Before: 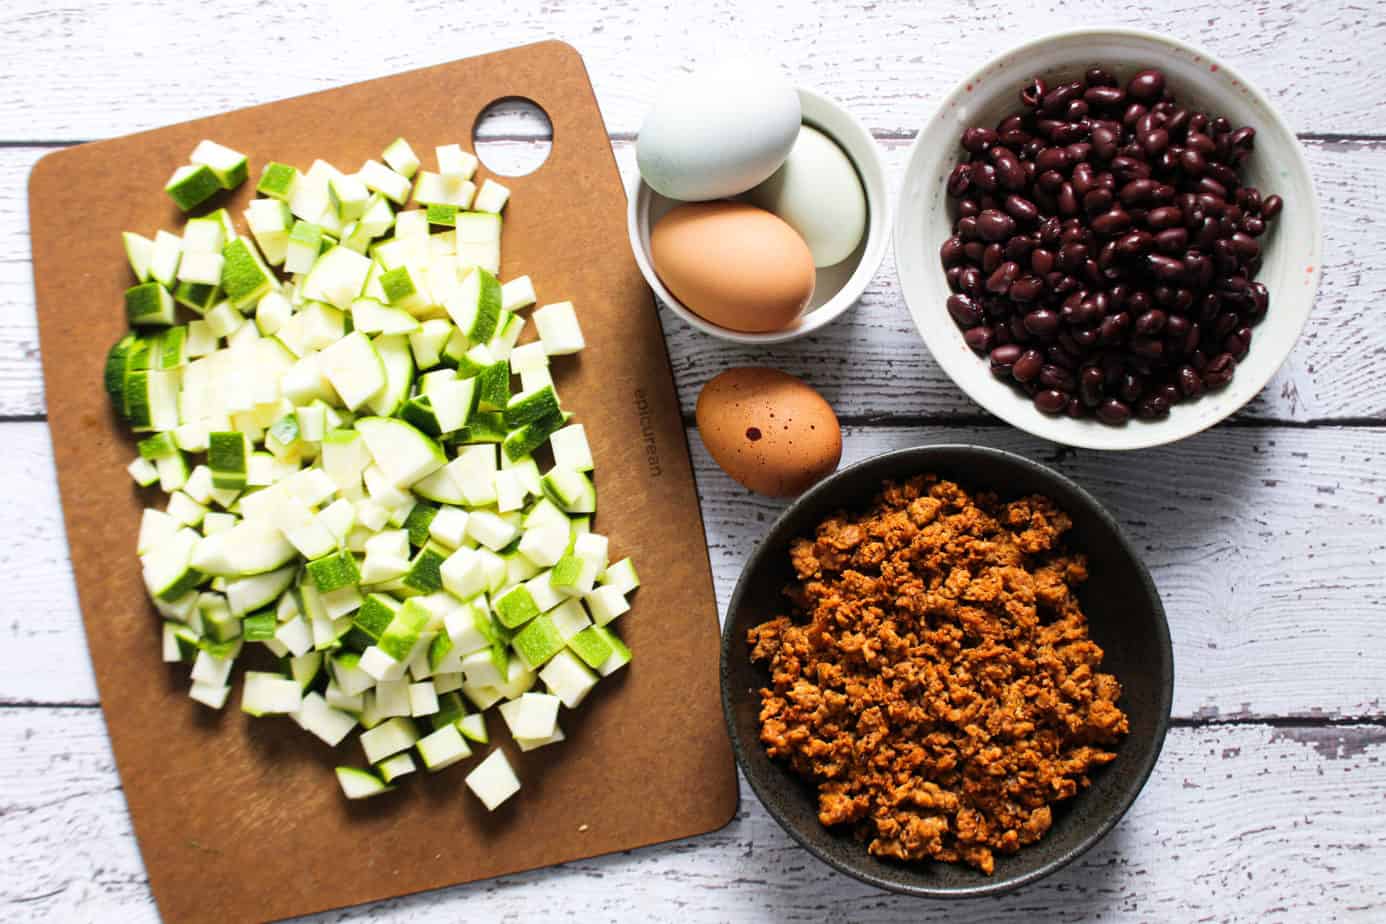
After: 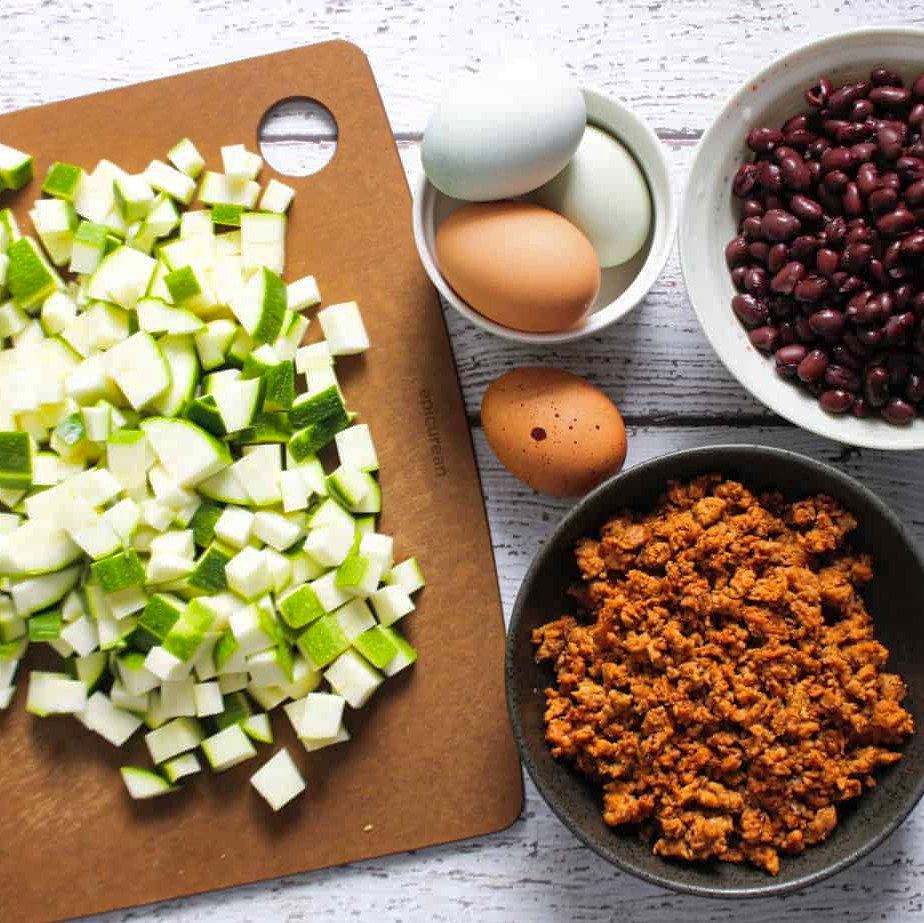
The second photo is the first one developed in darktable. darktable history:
shadows and highlights: on, module defaults
crop and rotate: left 15.546%, right 17.787%
